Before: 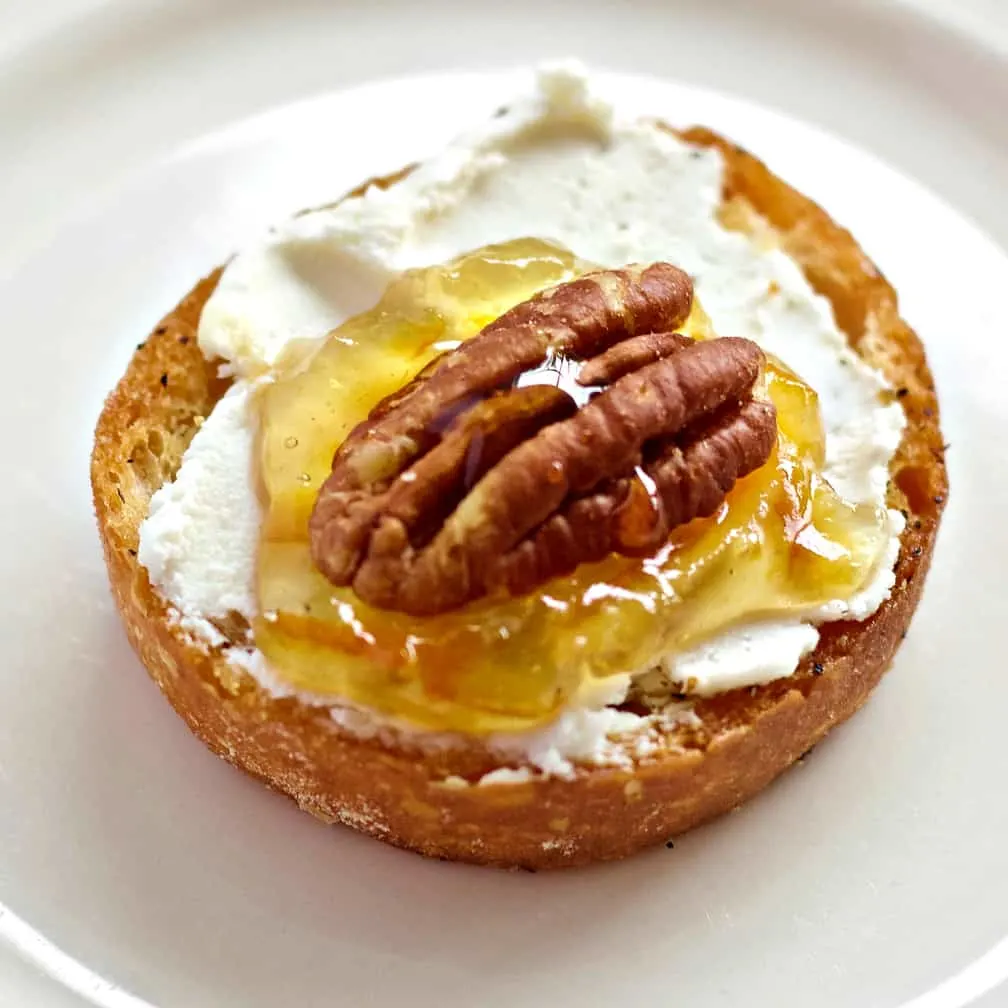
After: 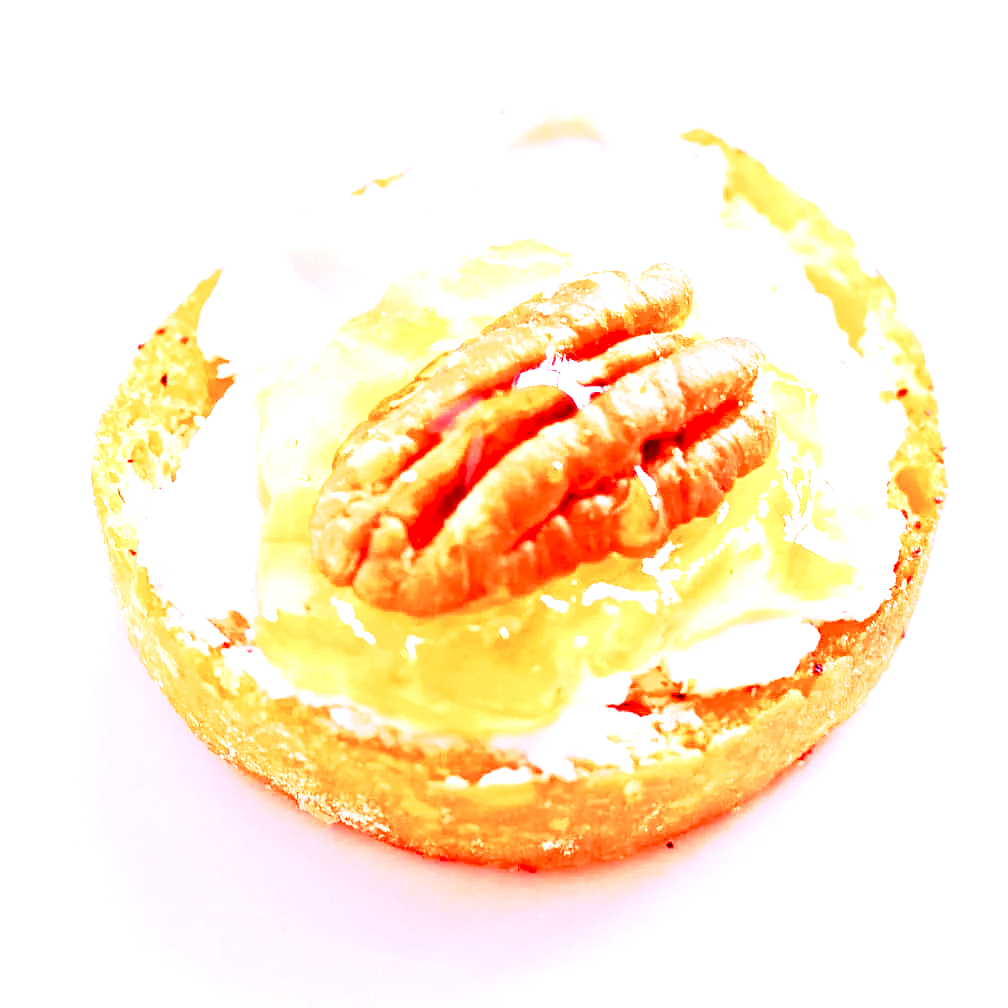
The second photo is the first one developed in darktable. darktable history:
base curve: curves: ch0 [(0.017, 0) (0.425, 0.441) (0.844, 0.933) (1, 1)], preserve colors none
white balance: red 4.26, blue 1.802
exposure: exposure 0.2 EV, compensate highlight preservation false
